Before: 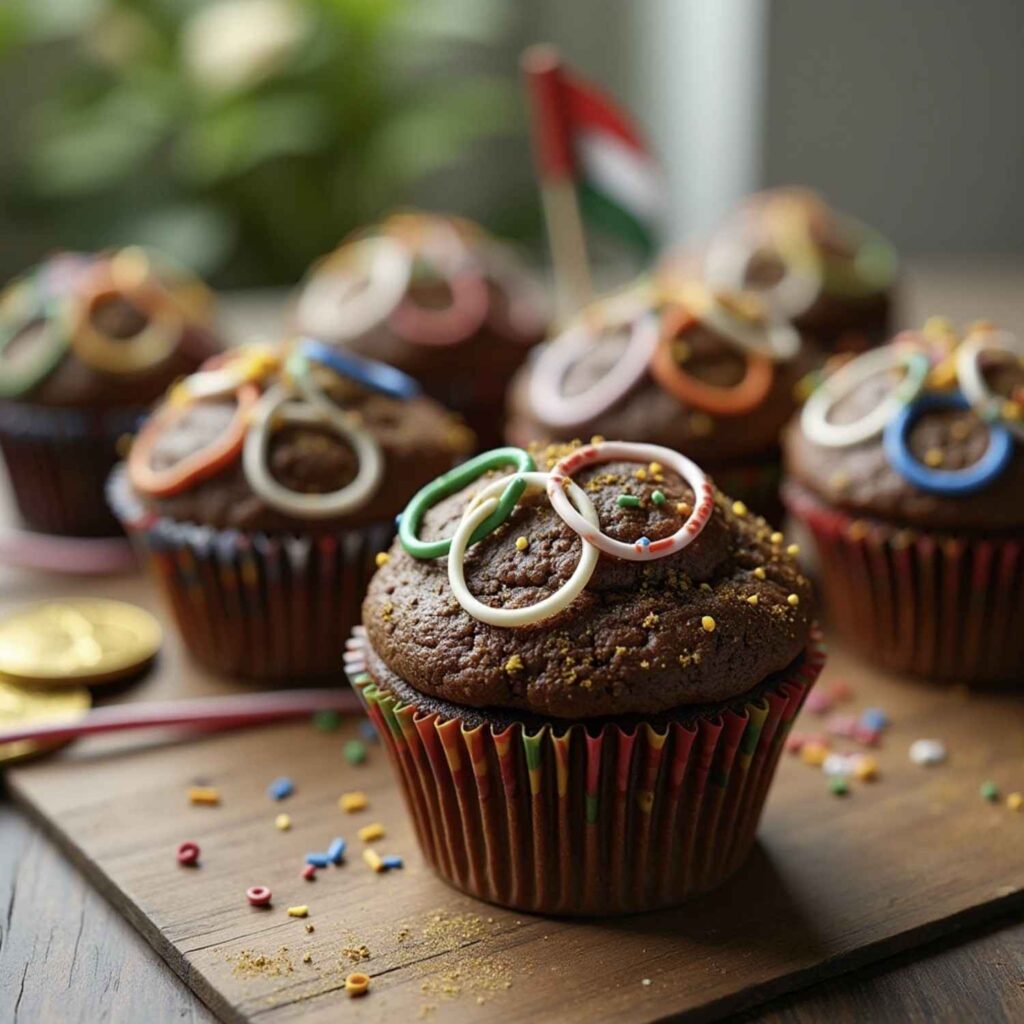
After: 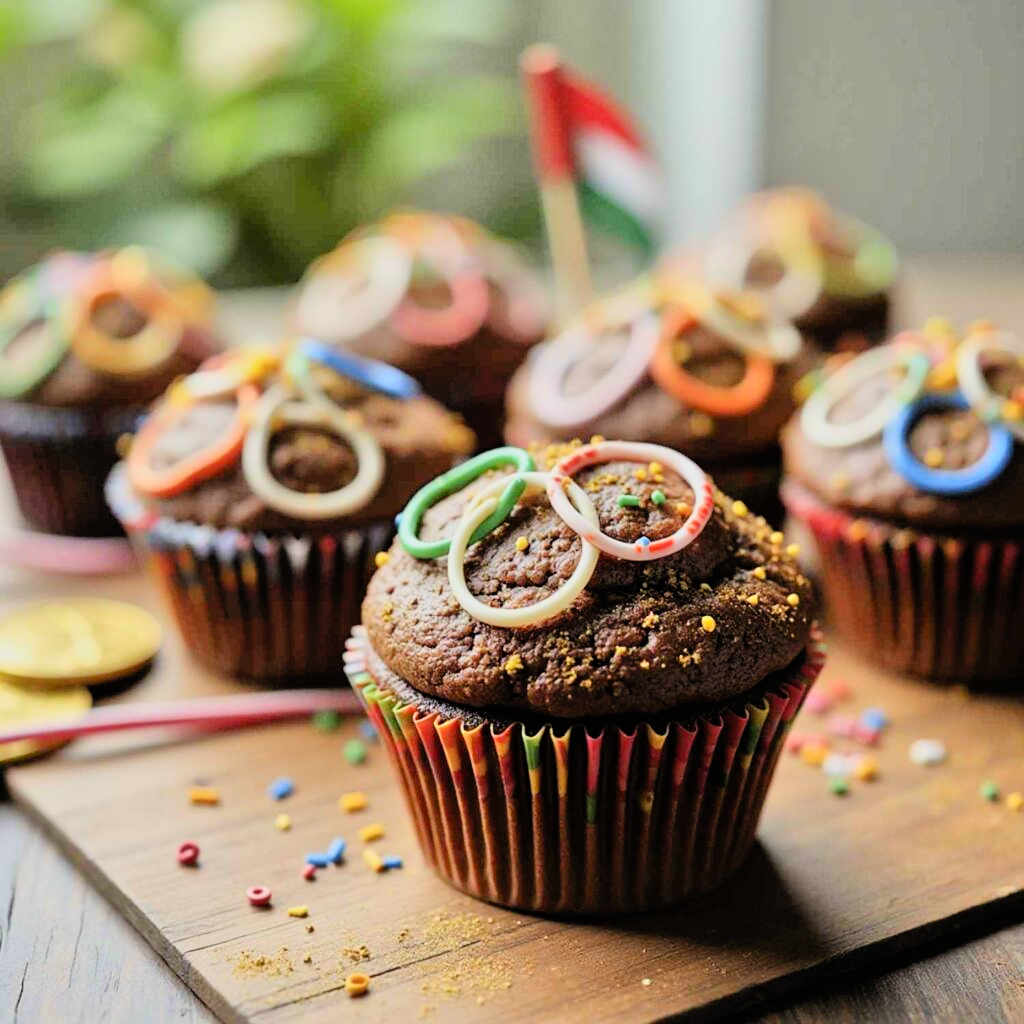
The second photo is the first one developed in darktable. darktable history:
contrast brightness saturation: contrast 0.2, brightness 0.16, saturation 0.22
filmic rgb: black relative exposure -7.65 EV, white relative exposure 4.56 EV, hardness 3.61, color science v6 (2022)
tone equalizer: -7 EV 0.15 EV, -6 EV 0.6 EV, -5 EV 1.15 EV, -4 EV 1.33 EV, -3 EV 1.15 EV, -2 EV 0.6 EV, -1 EV 0.15 EV, mask exposure compensation -0.5 EV
